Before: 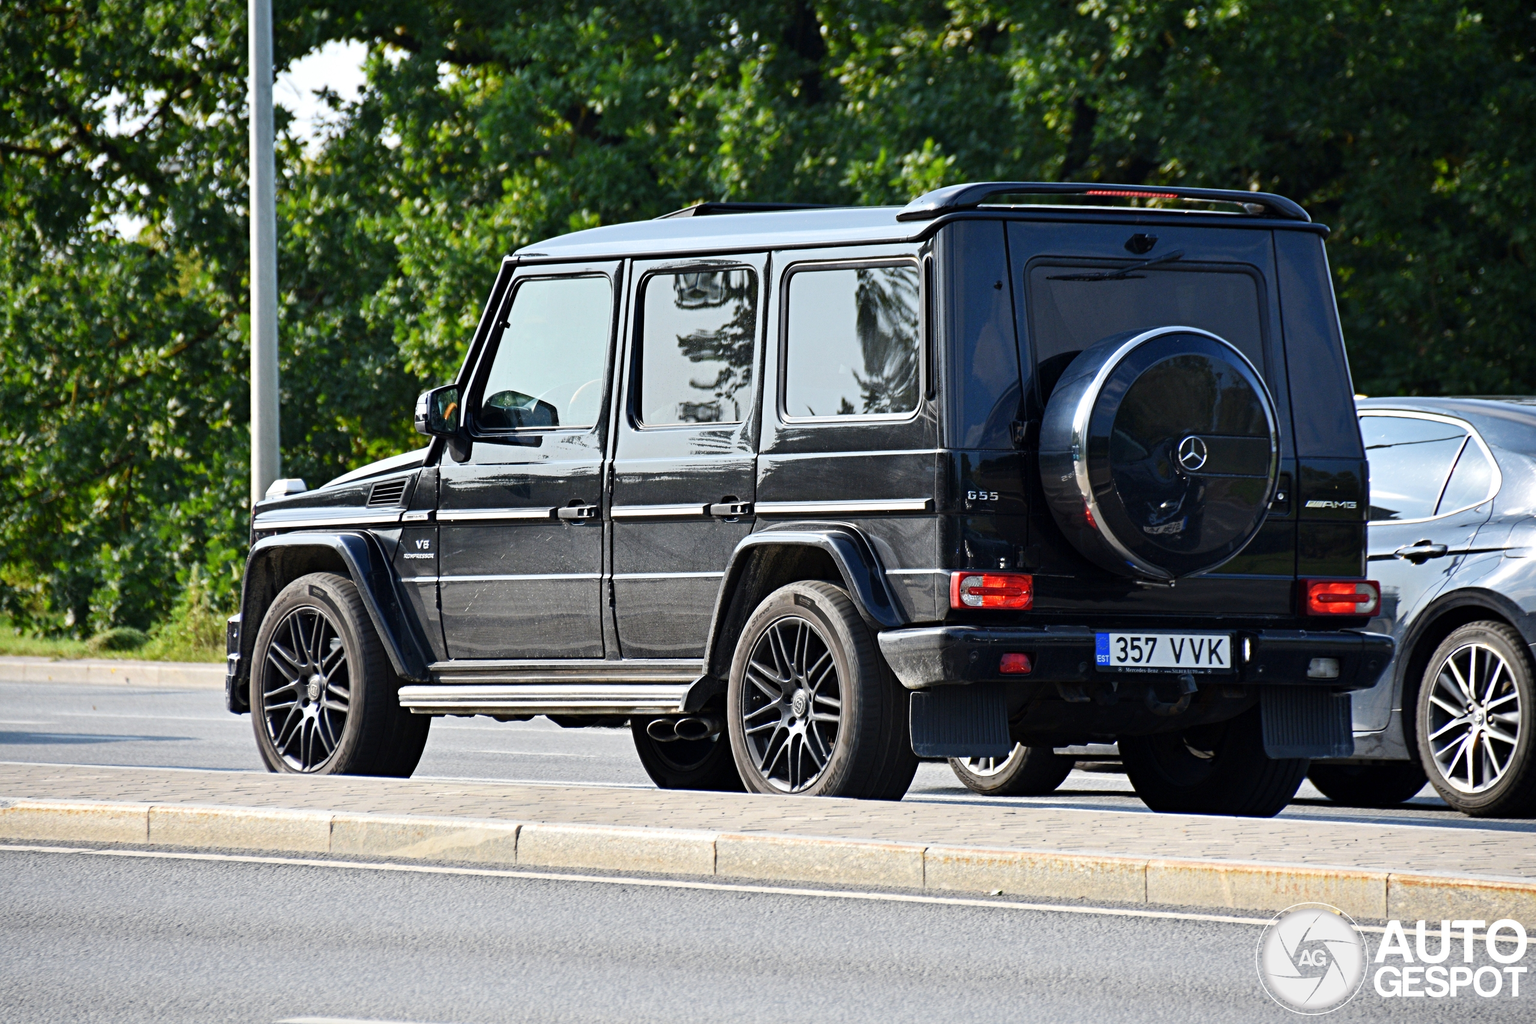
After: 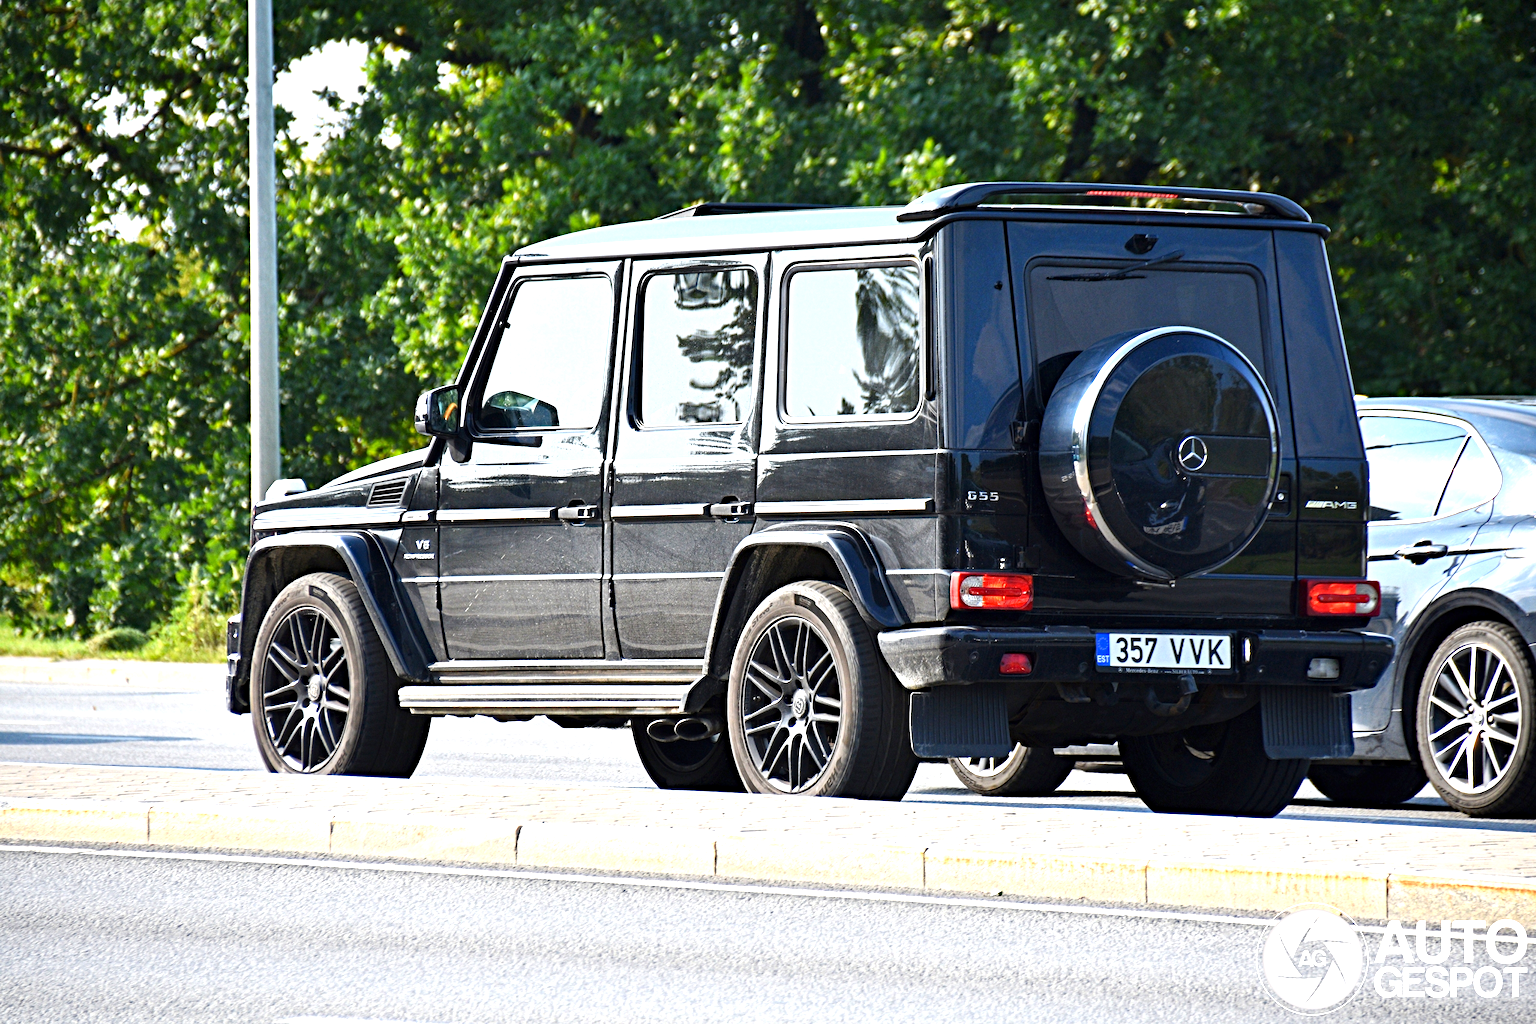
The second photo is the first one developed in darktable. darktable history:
exposure: black level correction 0, exposure 0.9 EV, compensate highlight preservation false
haze removal: compatibility mode true, adaptive false
